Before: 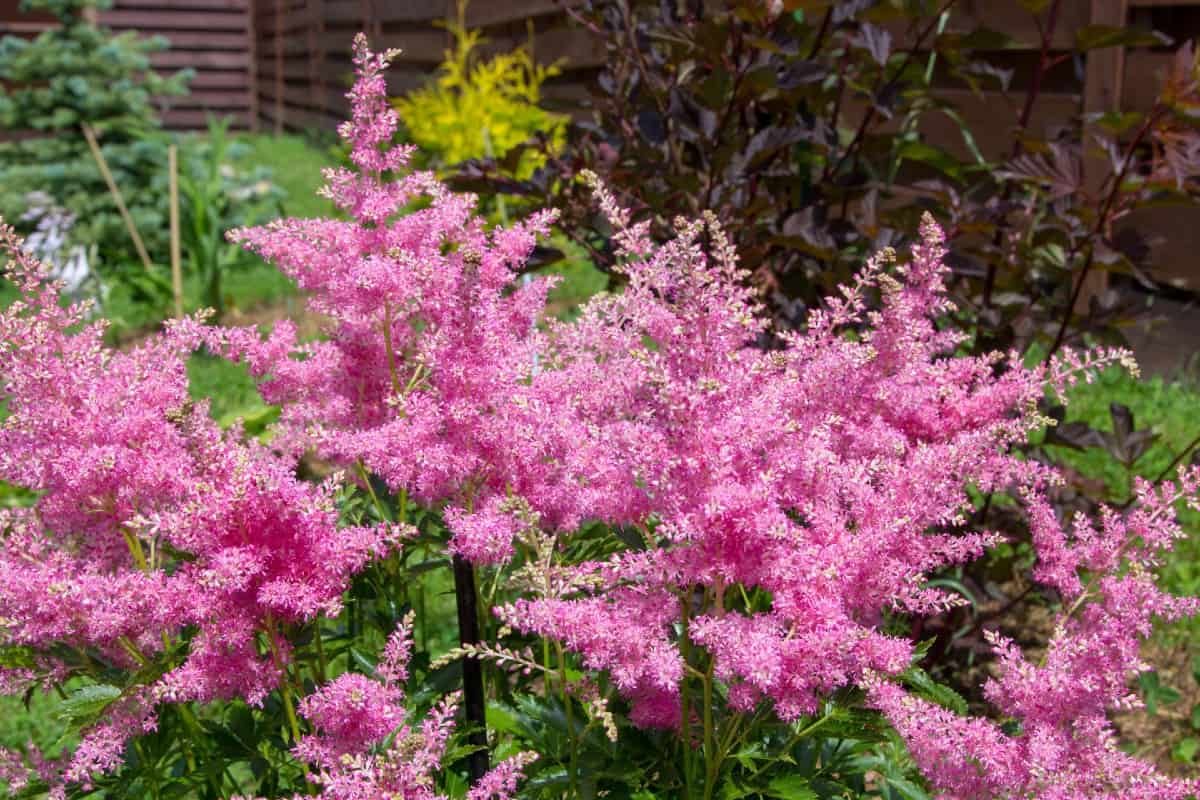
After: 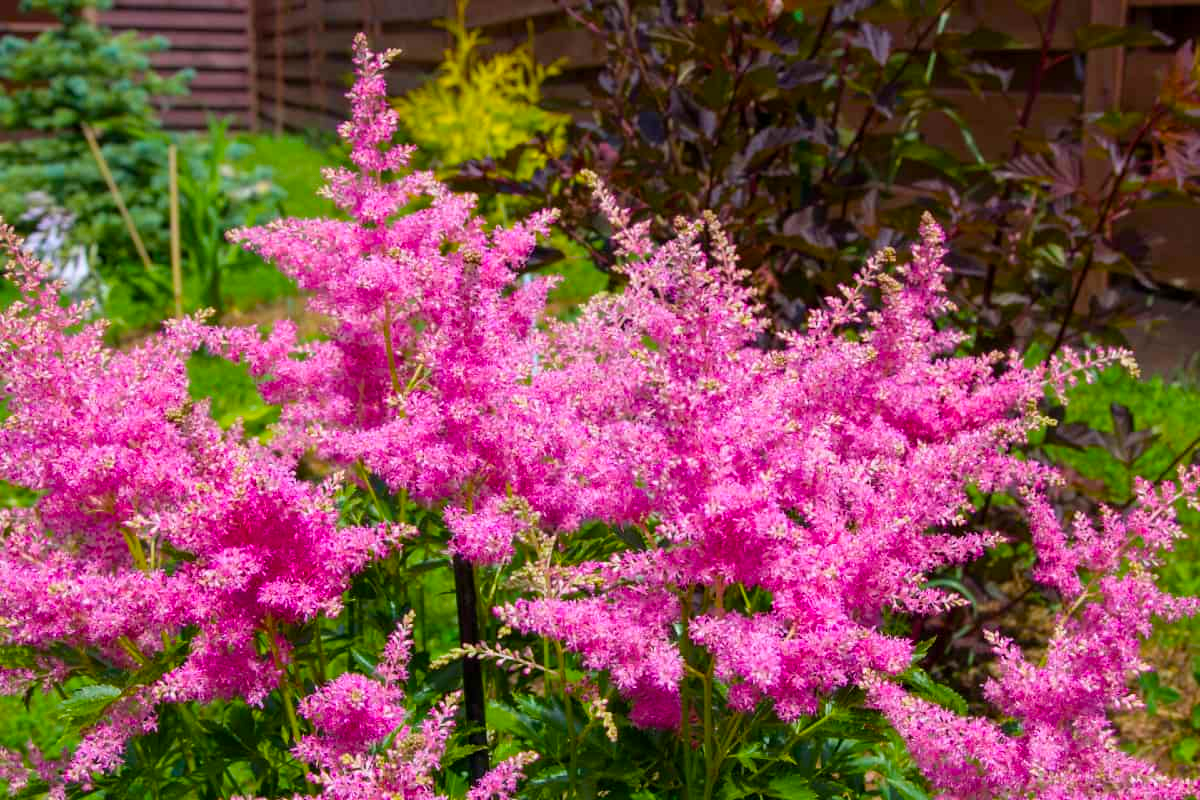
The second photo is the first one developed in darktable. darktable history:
color balance rgb: perceptual saturation grading › global saturation 19.627%, perceptual brilliance grading › global brilliance 1.884%, perceptual brilliance grading › highlights -3.675%, global vibrance 45.64%
